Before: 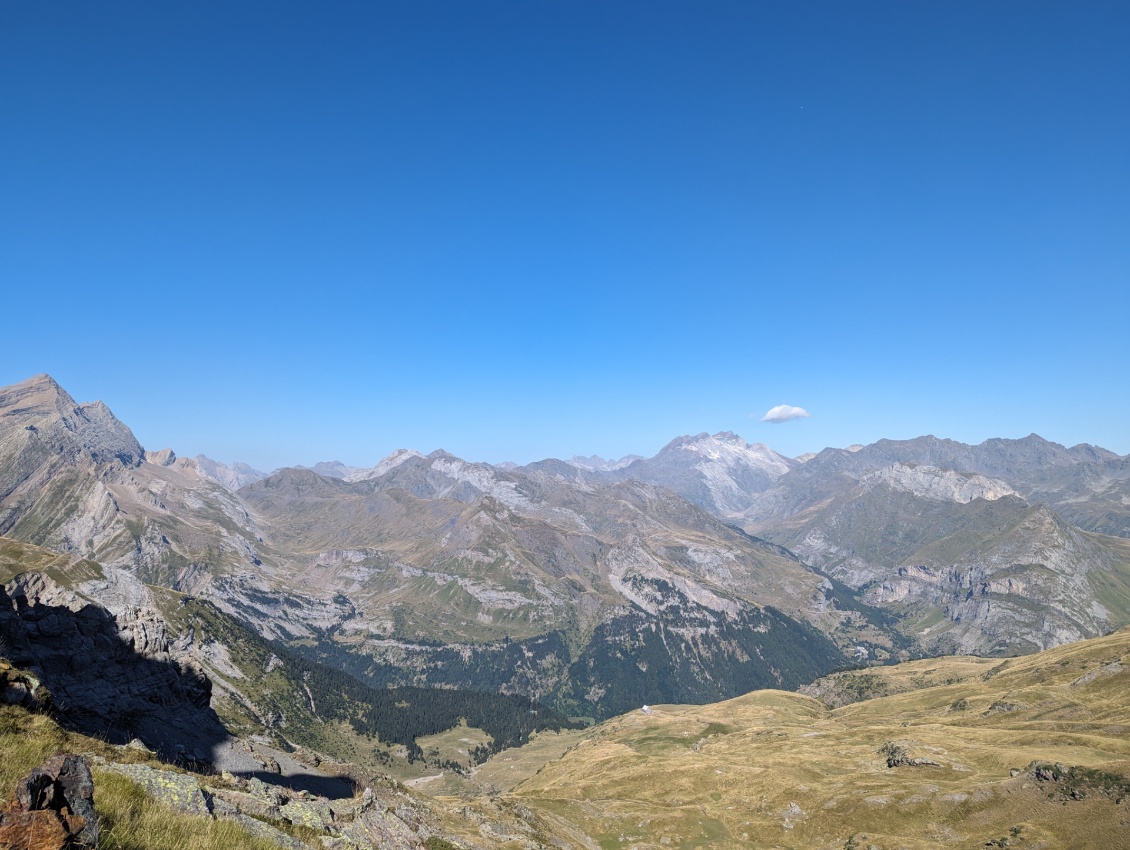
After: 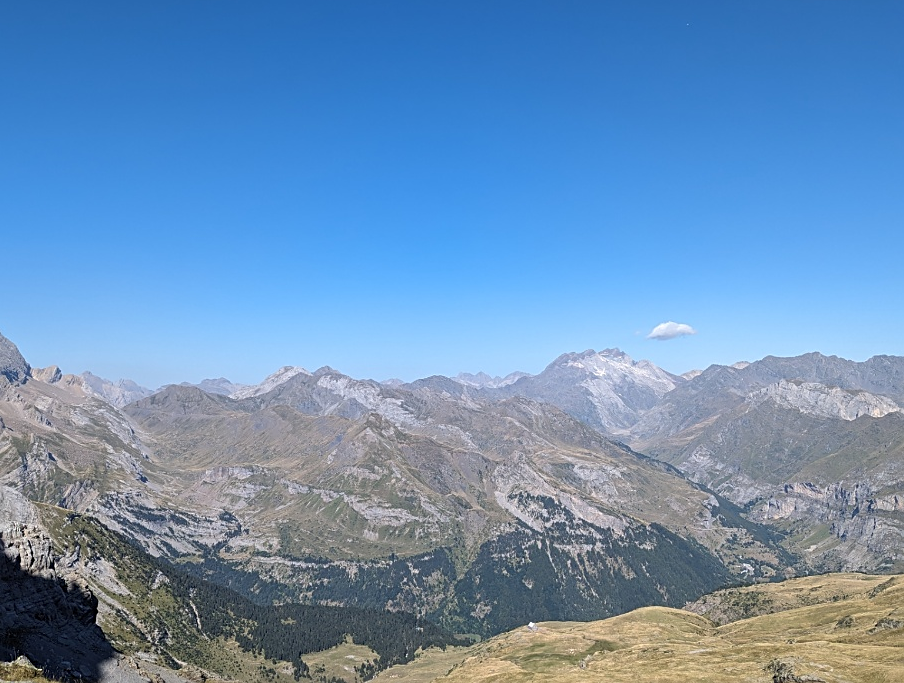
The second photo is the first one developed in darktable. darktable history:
crop and rotate: left 10.139%, top 9.854%, right 9.822%, bottom 9.779%
sharpen: on, module defaults
